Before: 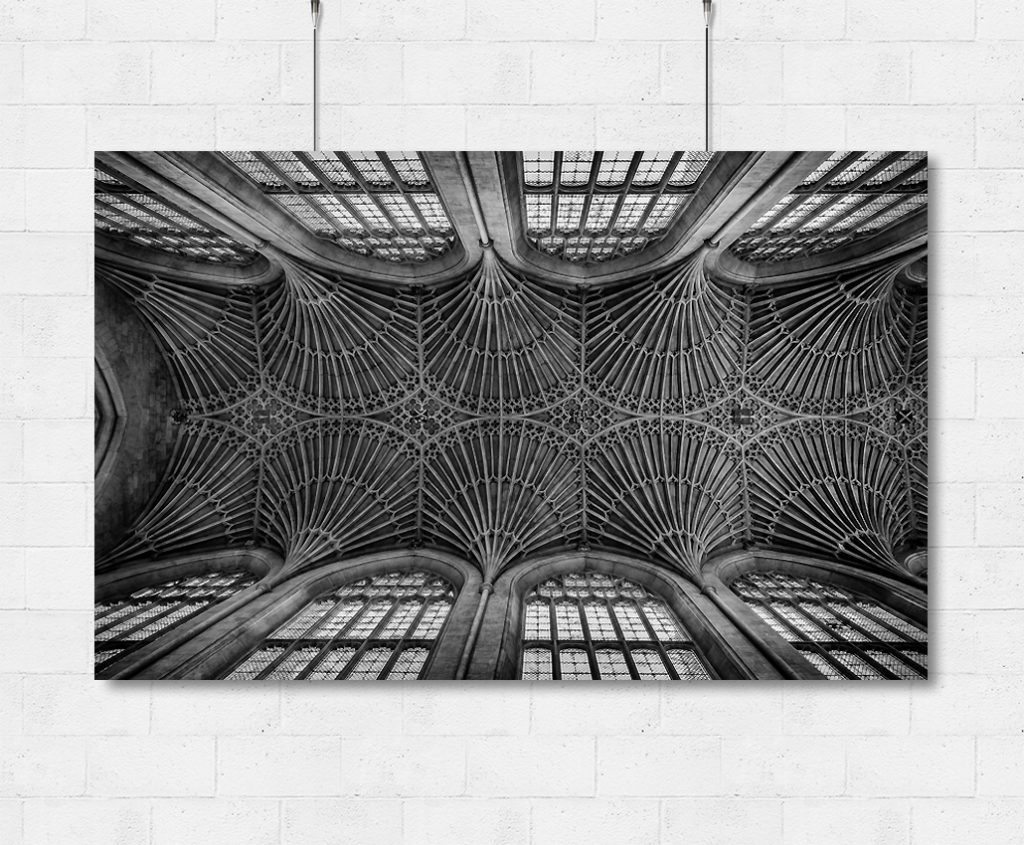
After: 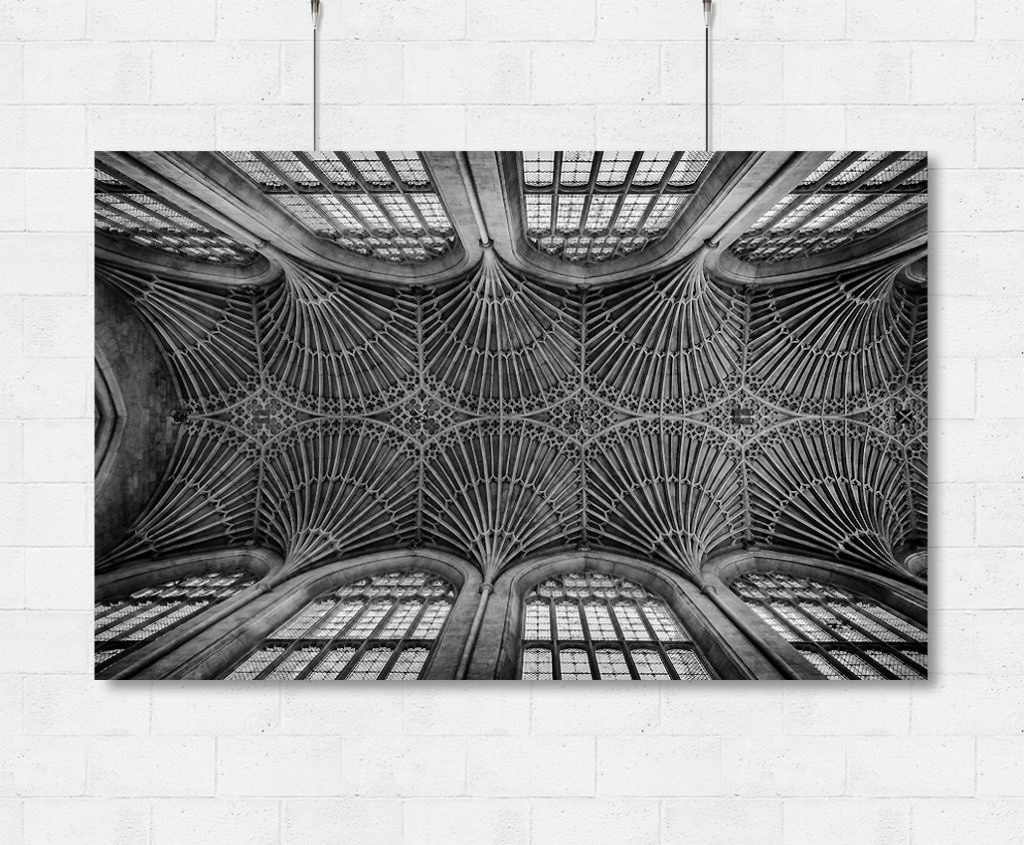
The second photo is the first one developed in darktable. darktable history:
color balance rgb: perceptual saturation grading › global saturation 25.421%, perceptual brilliance grading › mid-tones 10.295%, perceptual brilliance grading › shadows 14.931%, global vibrance 26.868%
